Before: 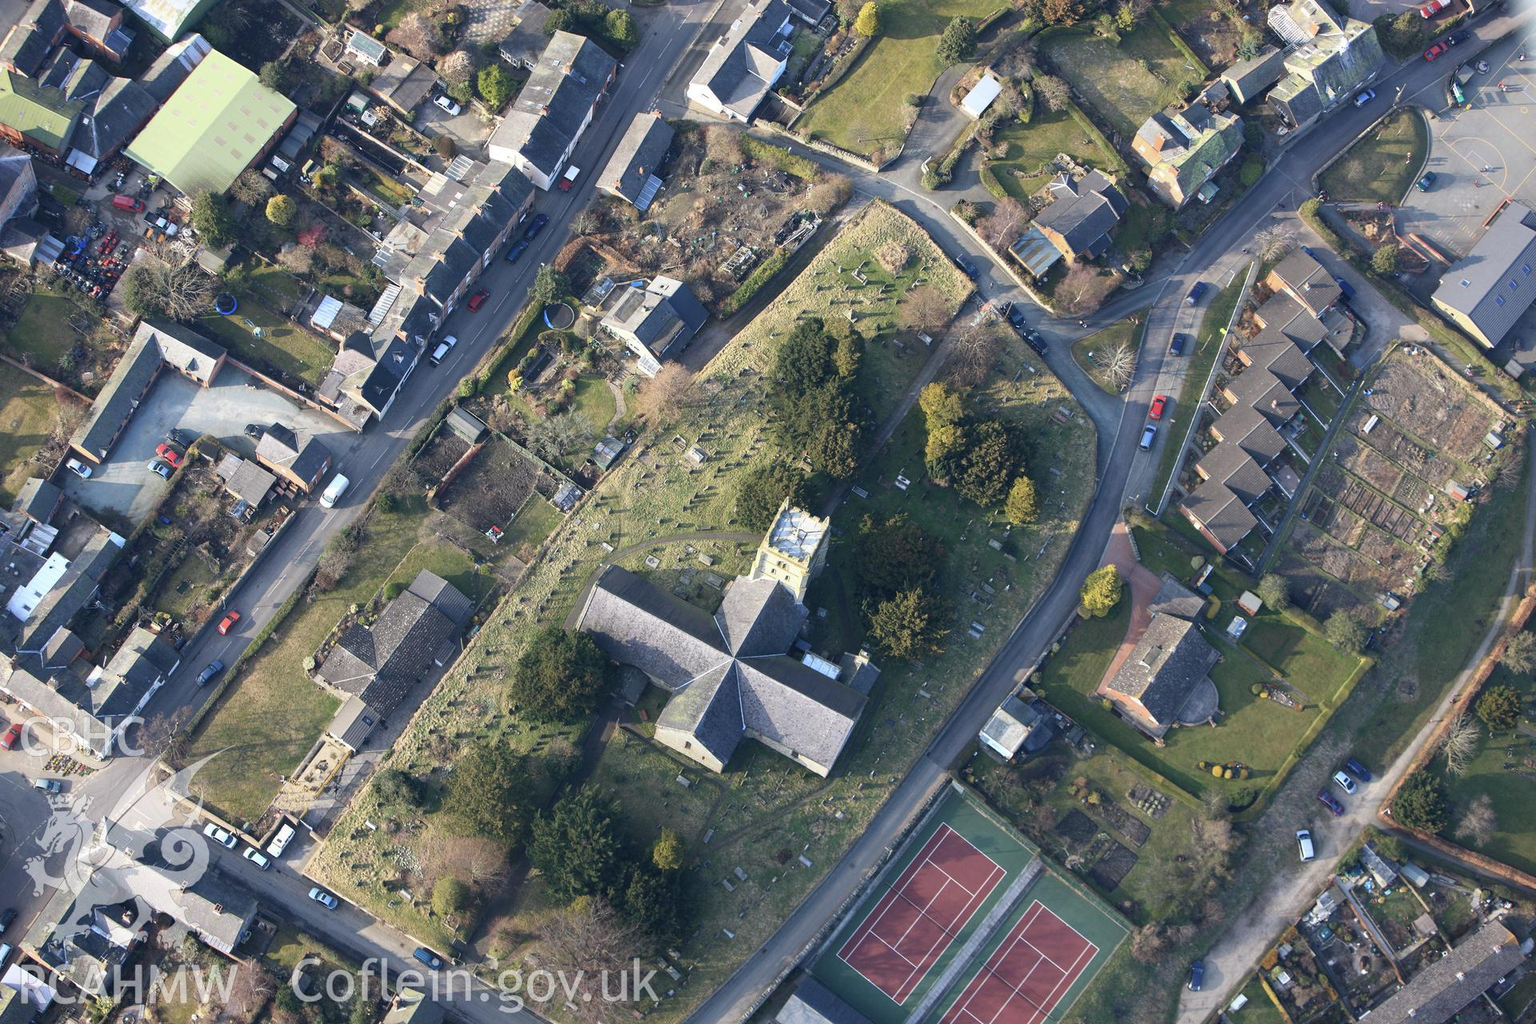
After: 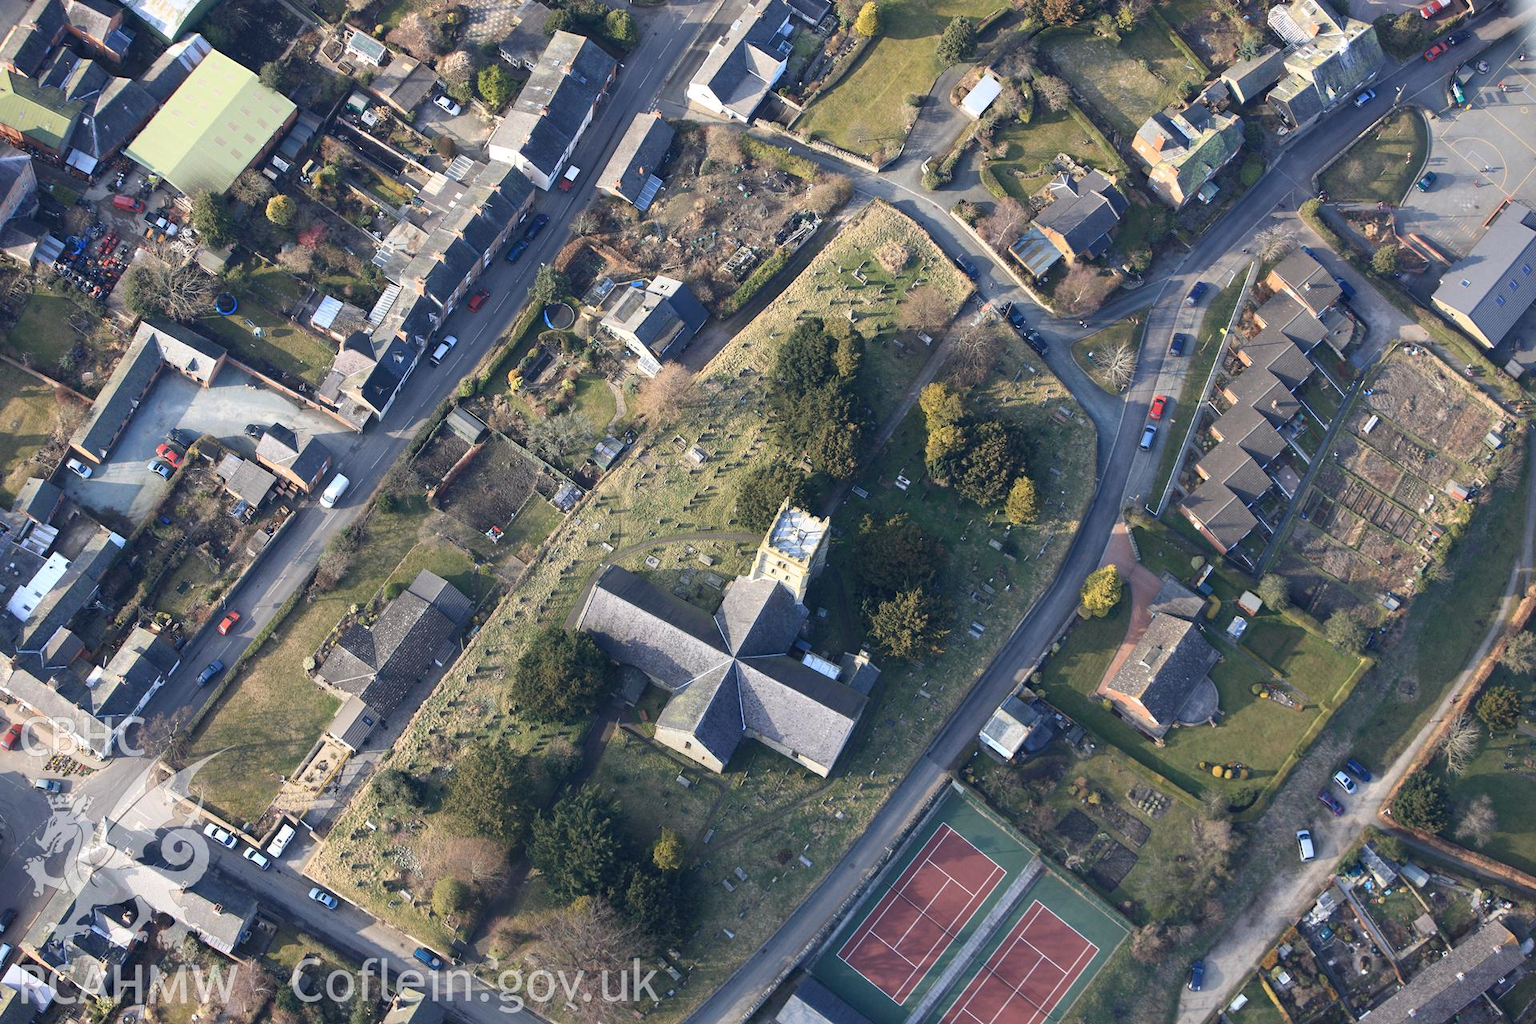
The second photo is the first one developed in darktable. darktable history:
exposure: exposure 0.014 EV, compensate highlight preservation false
shadows and highlights: shadows 24.5, highlights -78.15, soften with gaussian
